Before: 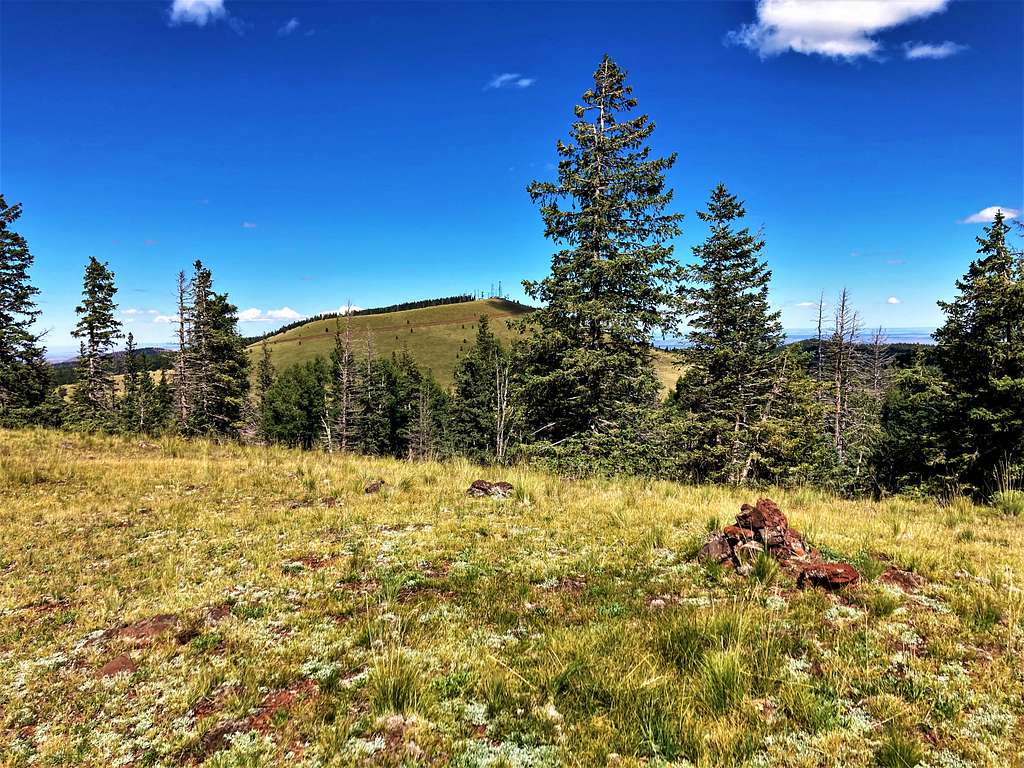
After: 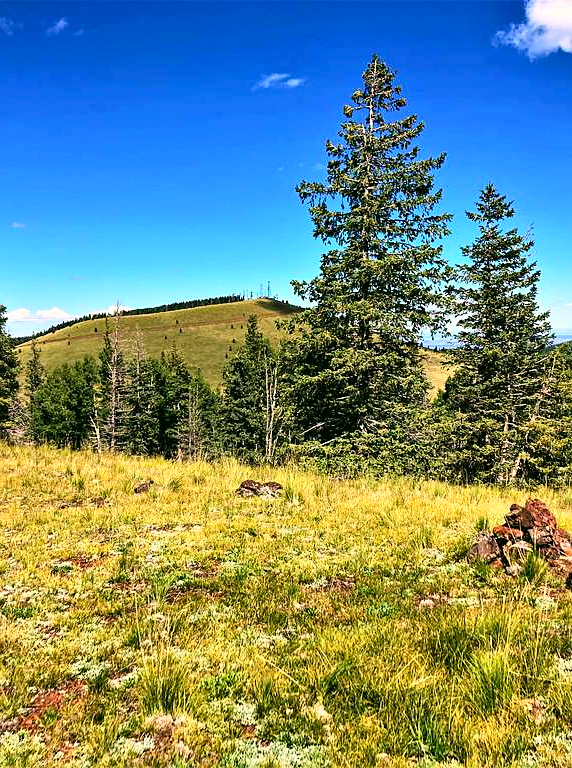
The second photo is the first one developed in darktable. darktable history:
sharpen: amount 0.214
crop and rotate: left 22.64%, right 21.438%
color correction: highlights a* 4.28, highlights b* 4.97, shadows a* -7.42, shadows b* 4.92
contrast brightness saturation: contrast 0.198, brightness 0.165, saturation 0.219
